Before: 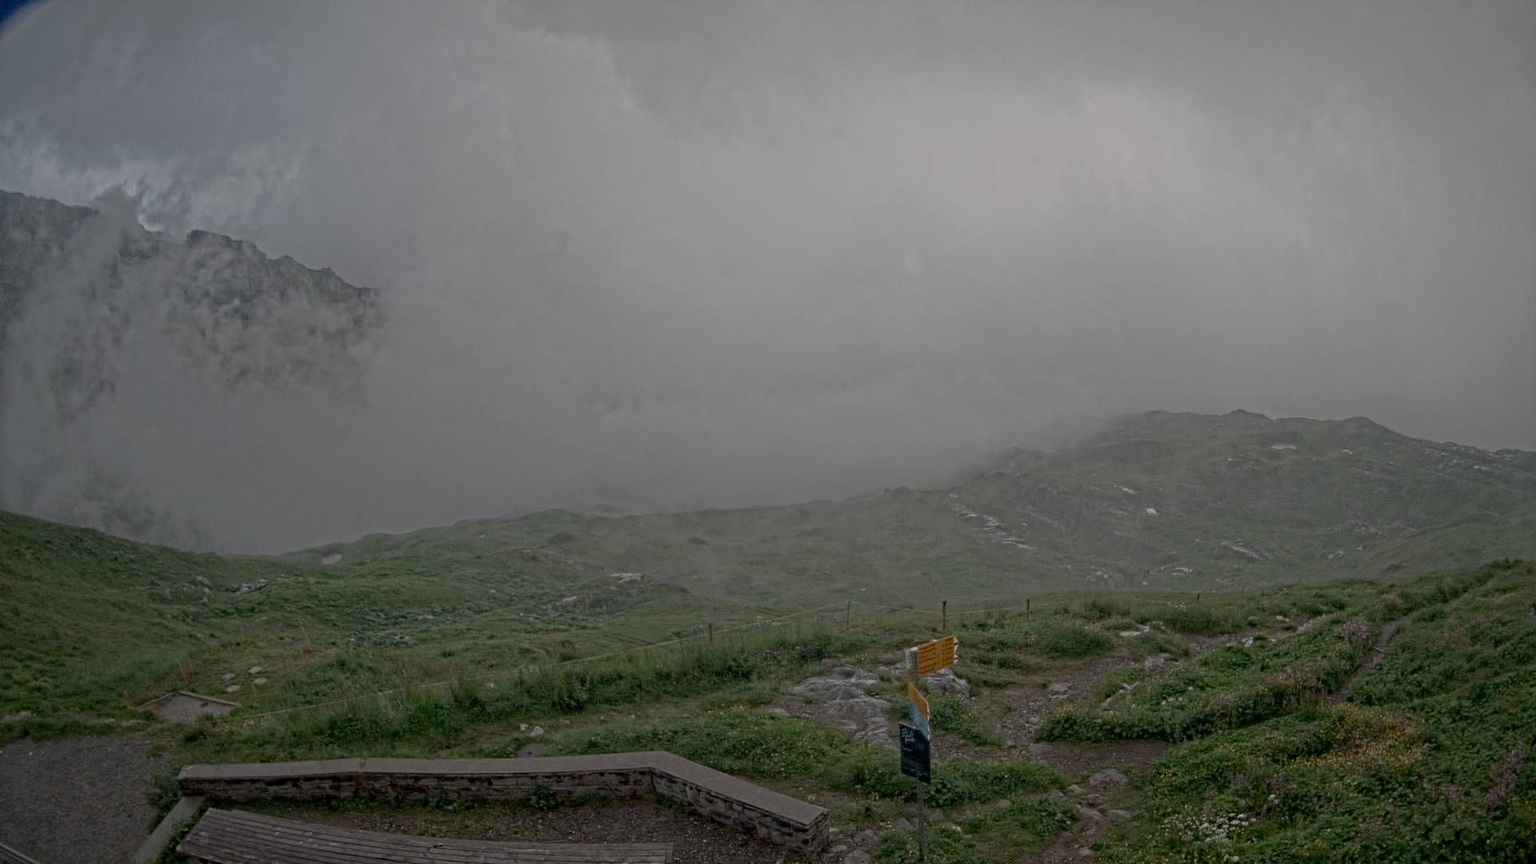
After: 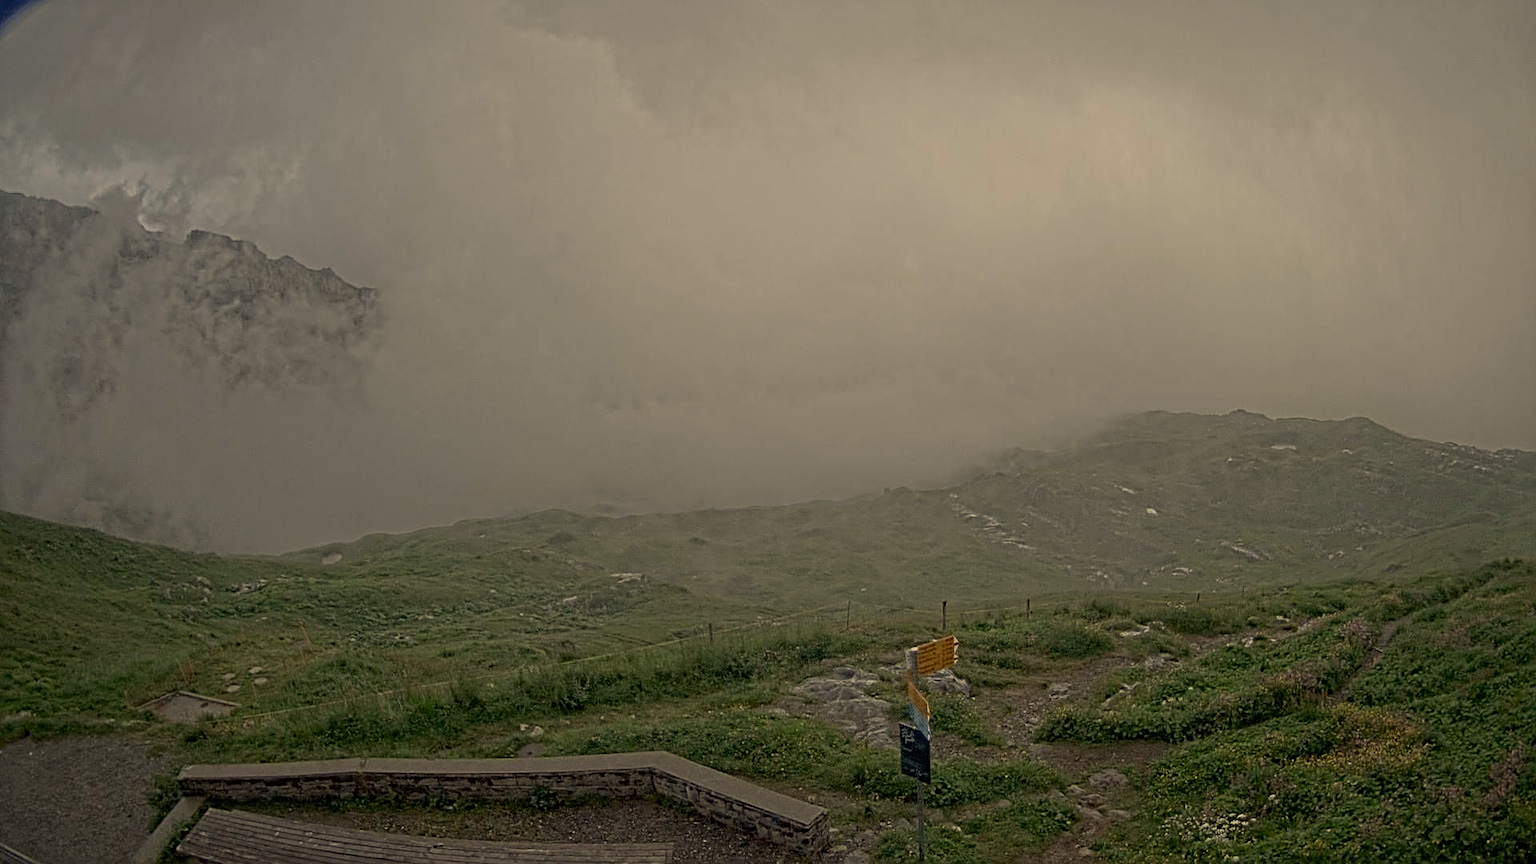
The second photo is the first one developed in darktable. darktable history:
haze removal: strength -0.05
color correction: highlights a* 2.72, highlights b* 22.8
sharpen: radius 2.531, amount 0.628
